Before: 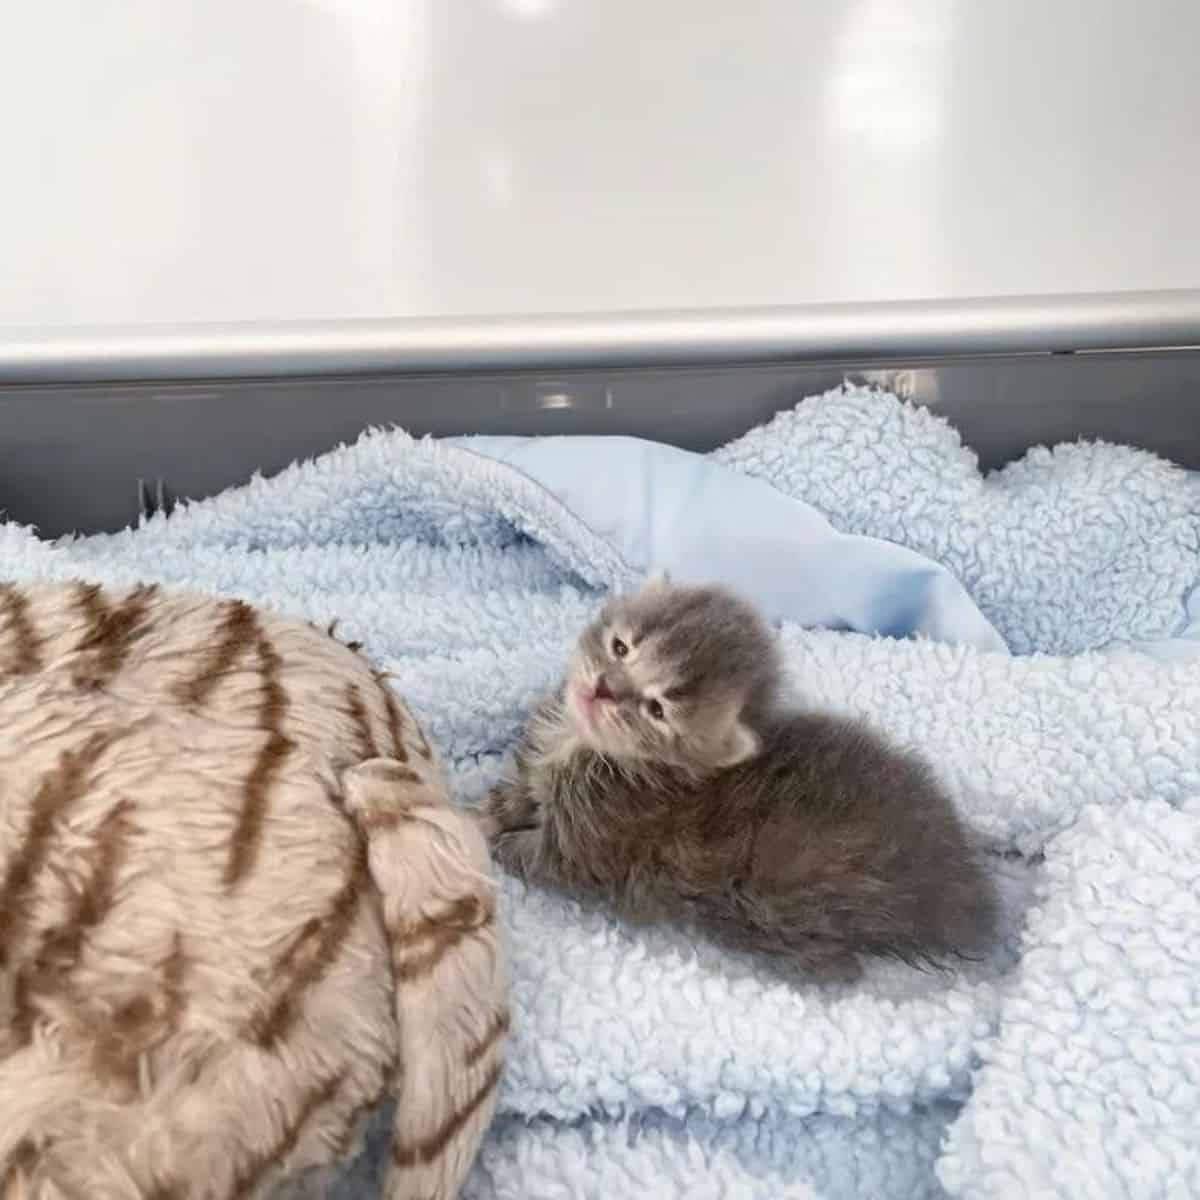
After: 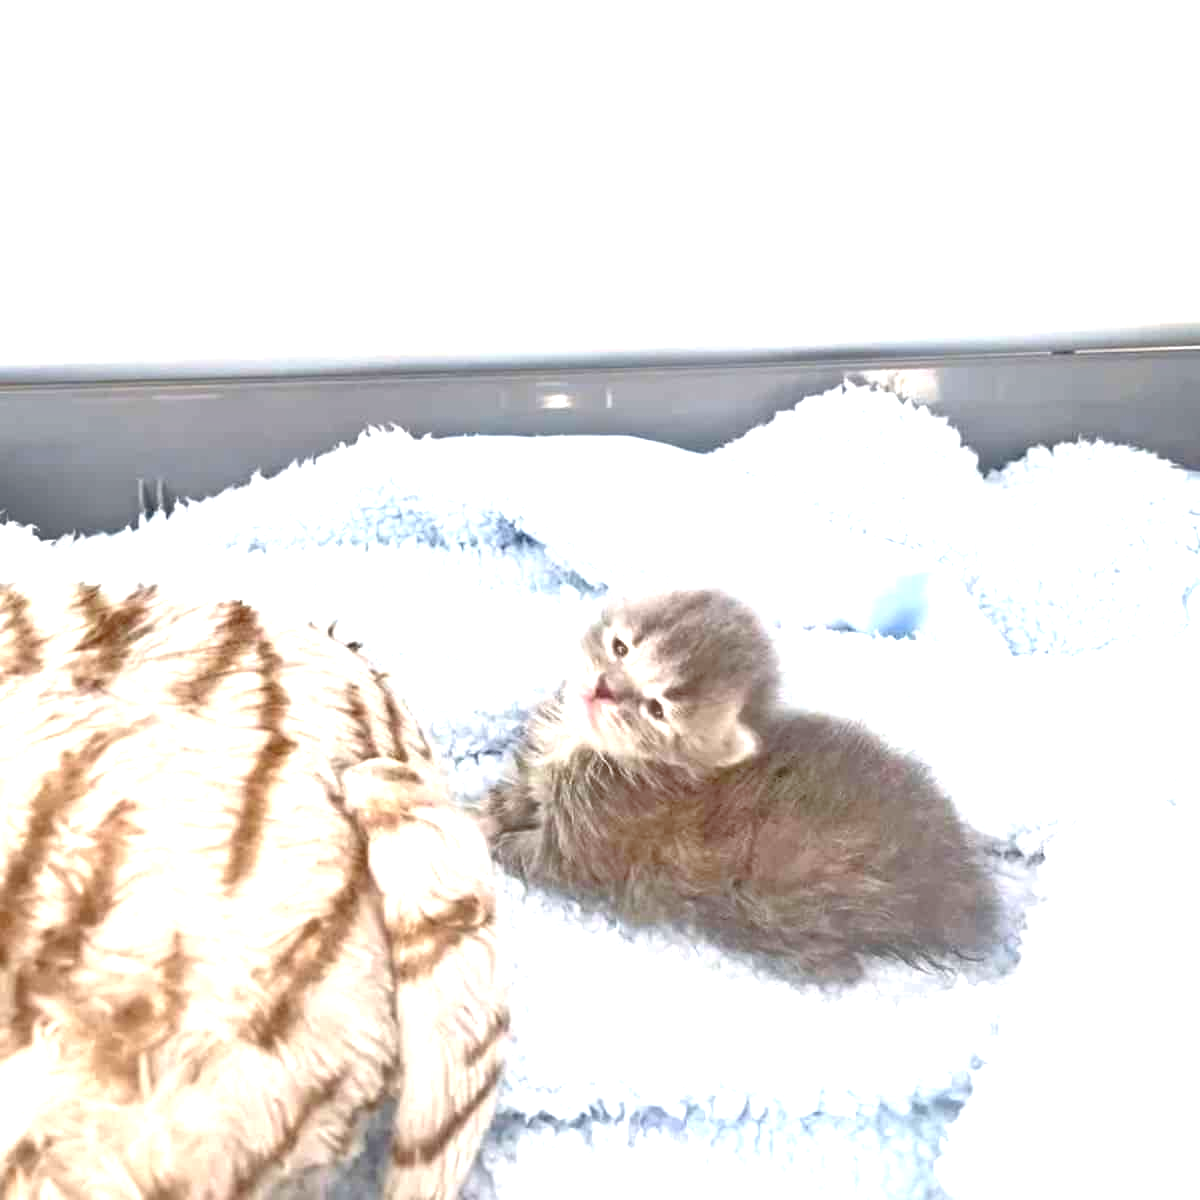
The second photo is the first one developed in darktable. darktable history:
tone equalizer: -7 EV 0.161 EV, -6 EV 0.634 EV, -5 EV 1.11 EV, -4 EV 1.36 EV, -3 EV 1.17 EV, -2 EV 0.6 EV, -1 EV 0.155 EV
exposure: black level correction 0, exposure 1.452 EV, compensate highlight preservation false
